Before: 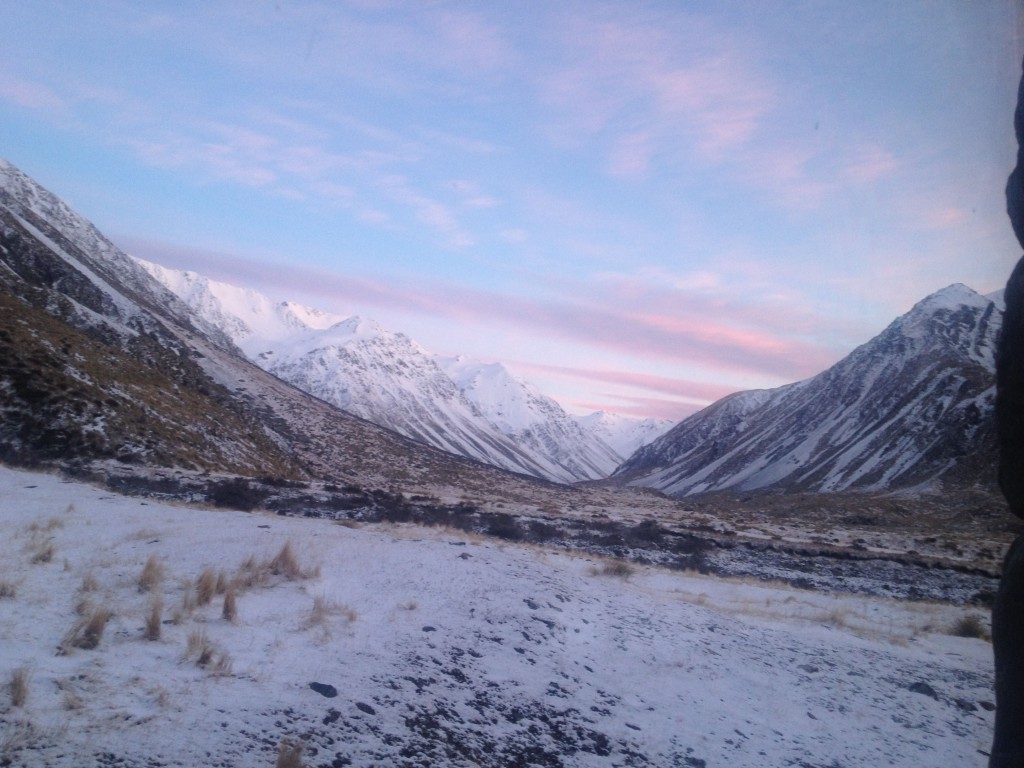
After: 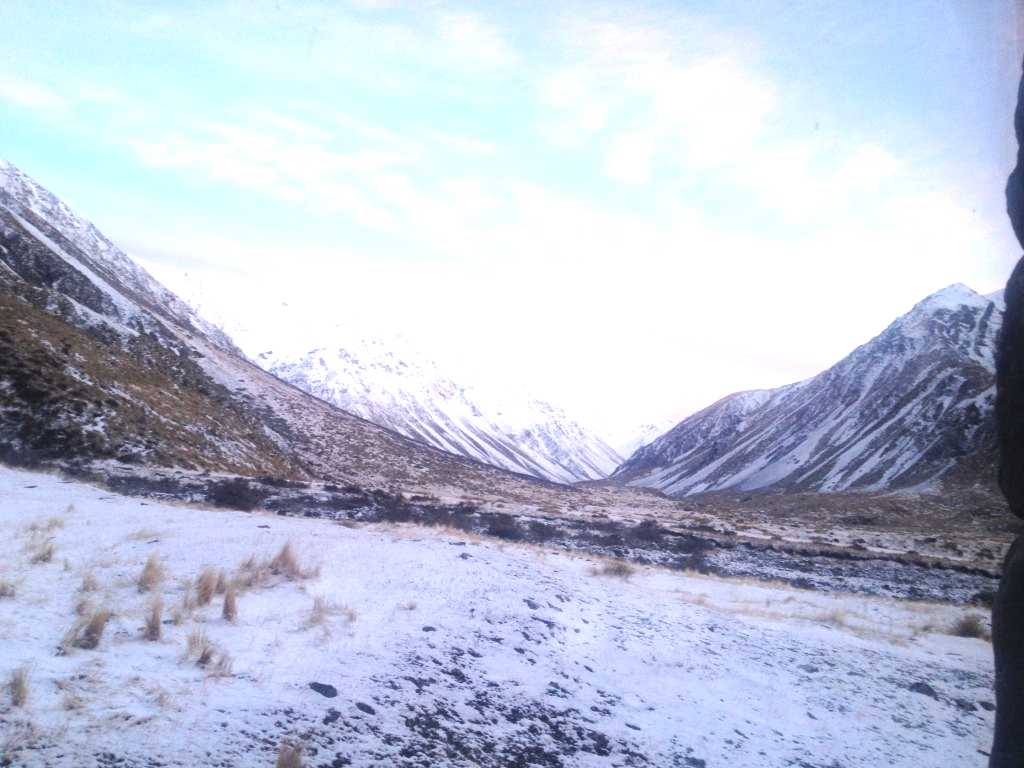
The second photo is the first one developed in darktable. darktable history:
exposure: exposure 1.163 EV, compensate highlight preservation false
